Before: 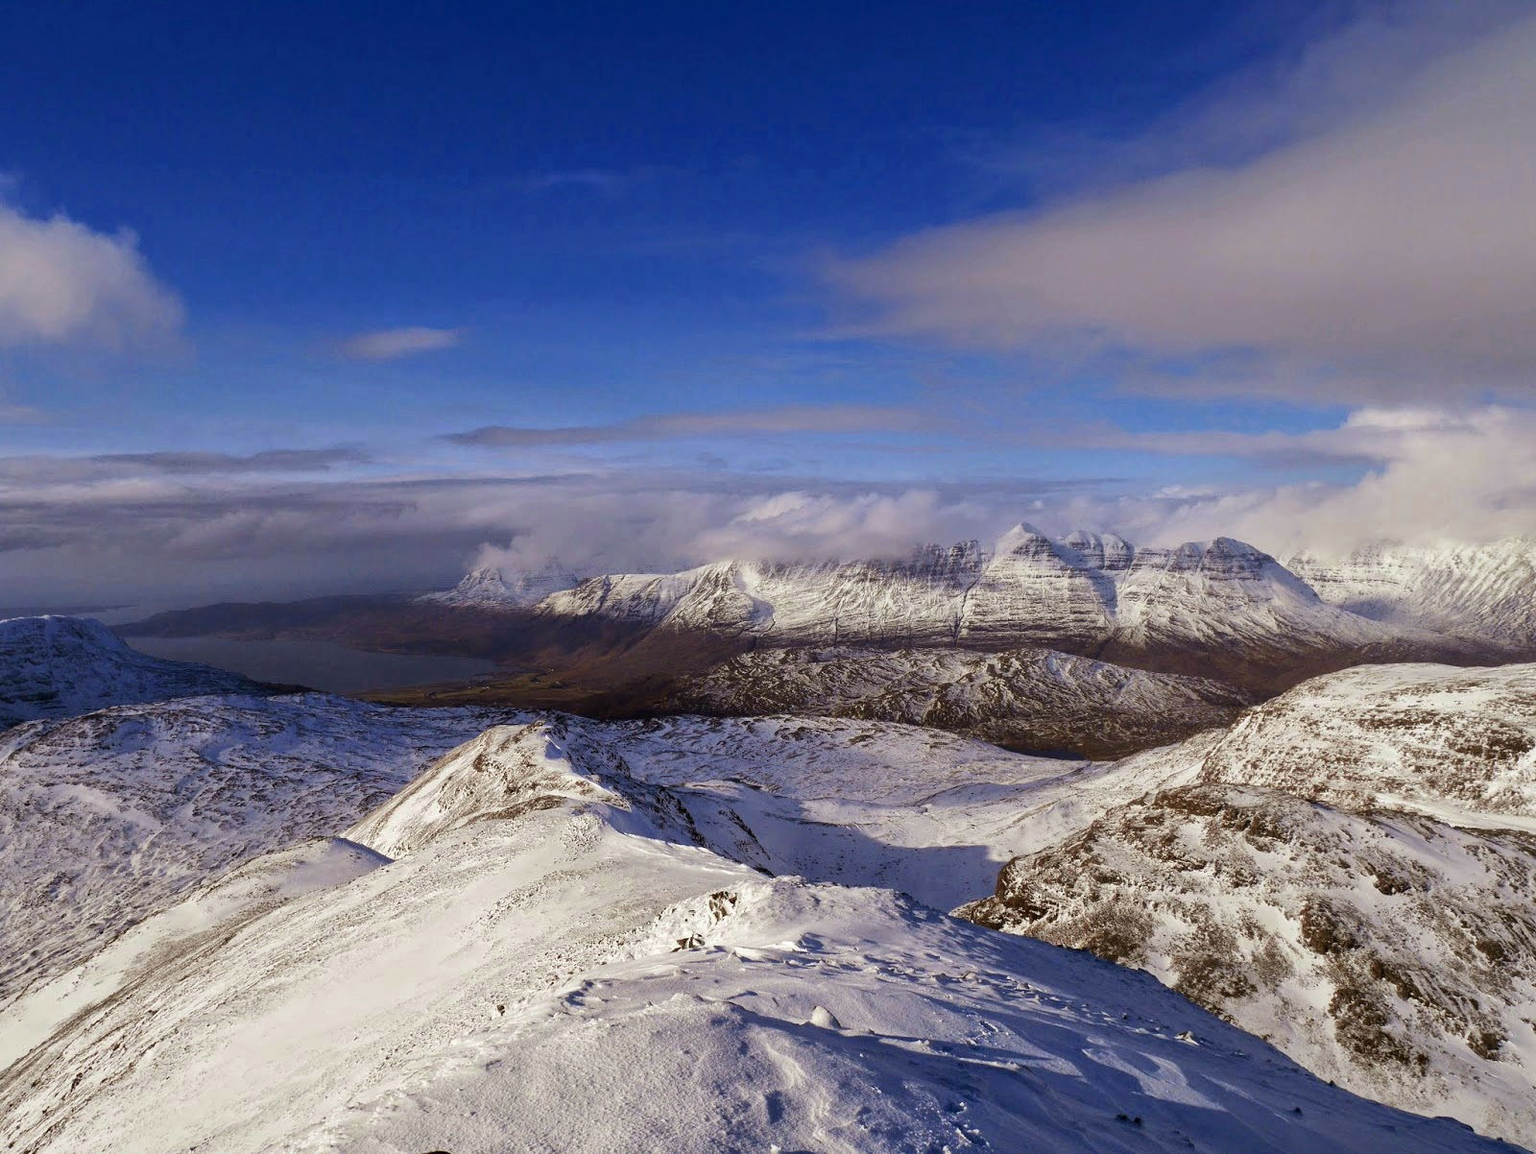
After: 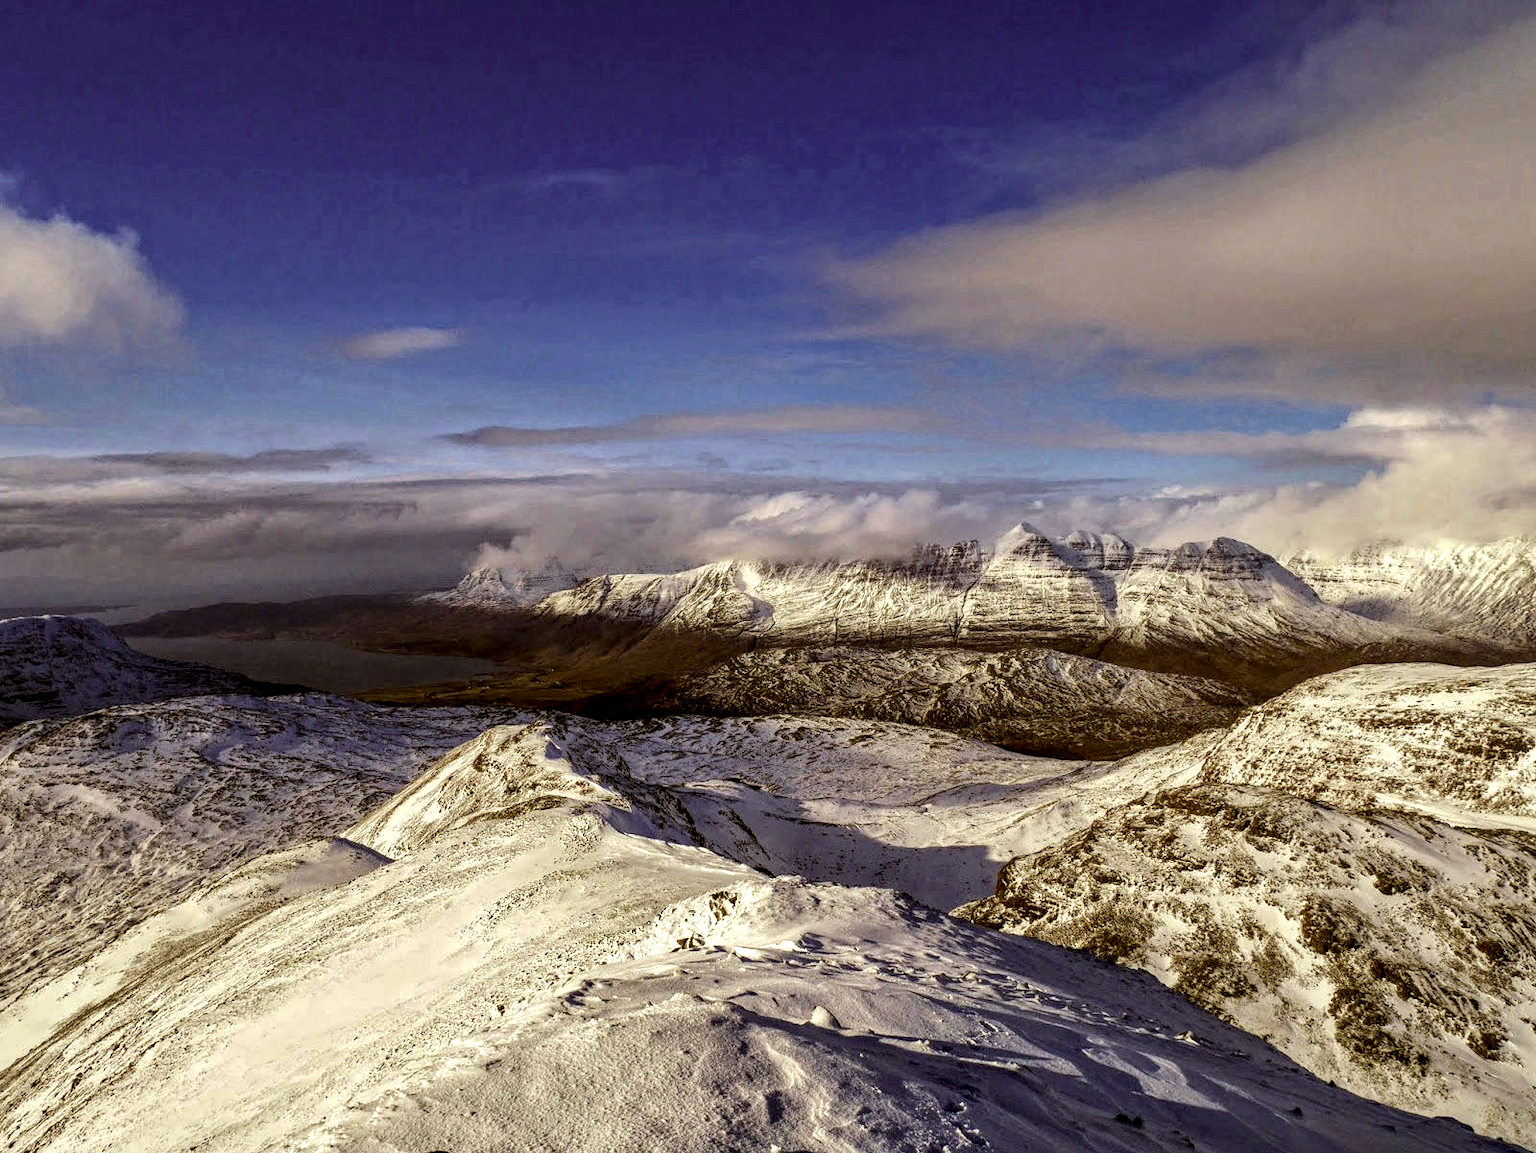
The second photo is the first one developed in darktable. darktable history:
color correction: highlights a* -1.36, highlights b* 10.47, shadows a* 0.562, shadows b* 19.68
shadows and highlights: shadows 20.18, highlights -19.58, soften with gaussian
haze removal: compatibility mode true, adaptive false
local contrast: highlights 60%, shadows 60%, detail 160%
